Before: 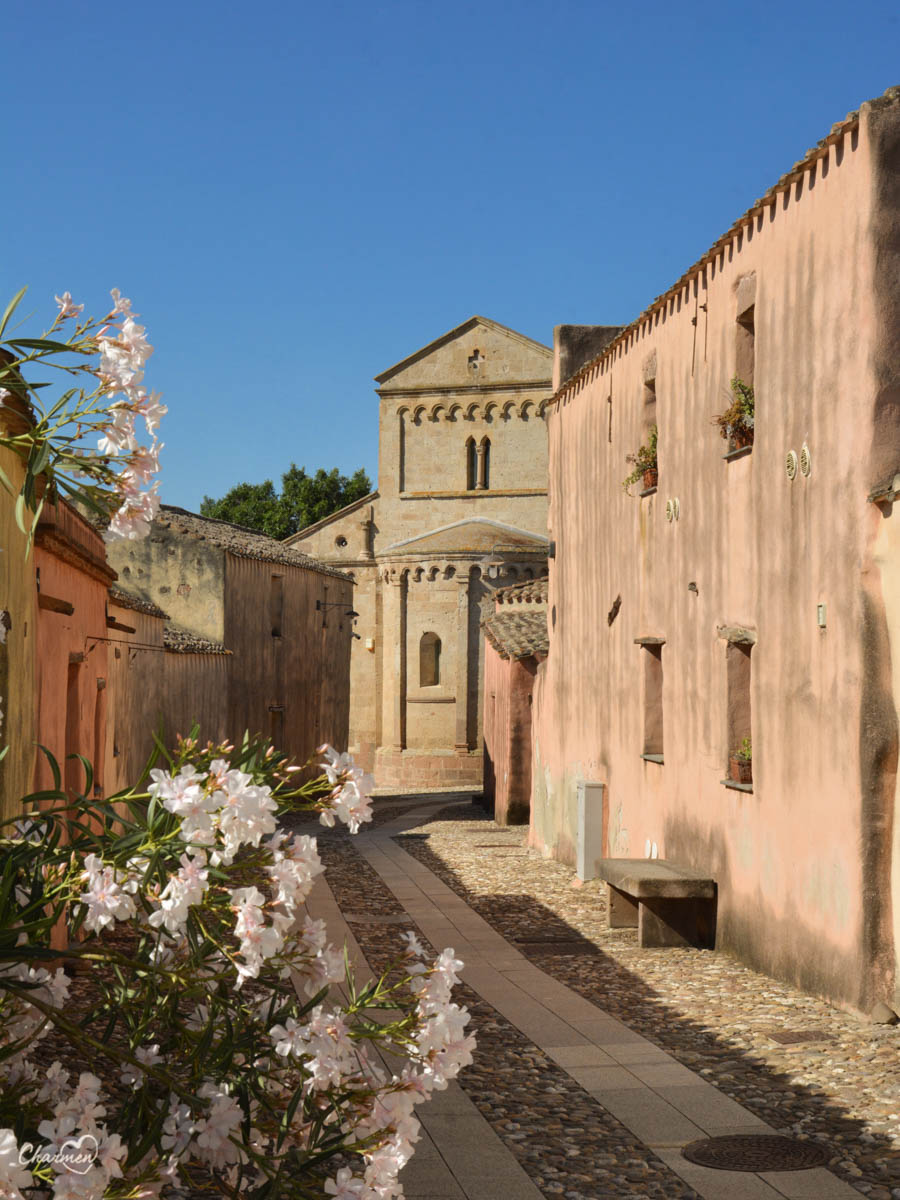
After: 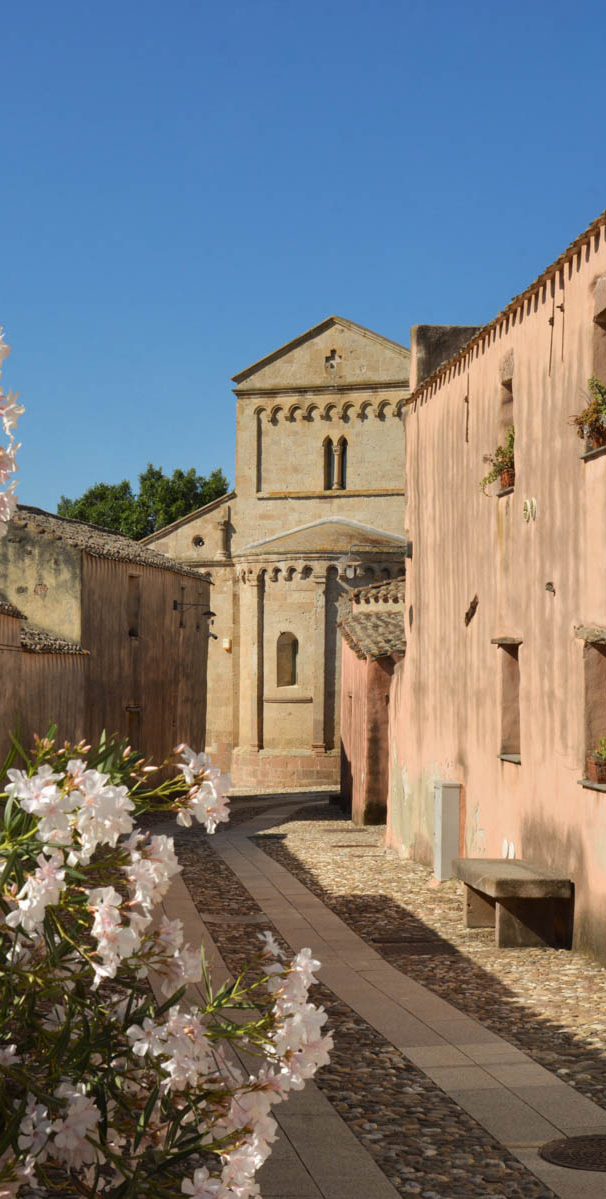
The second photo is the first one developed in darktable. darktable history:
crop and rotate: left 15.962%, right 16.63%
